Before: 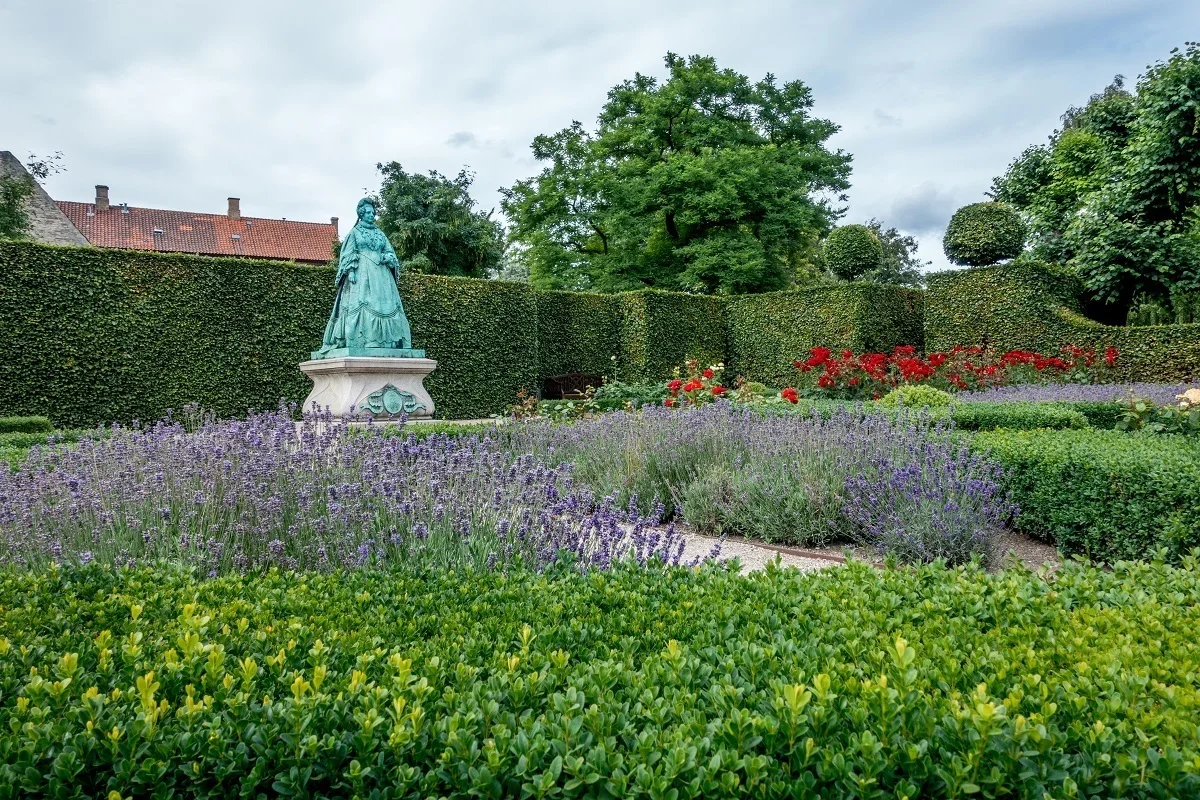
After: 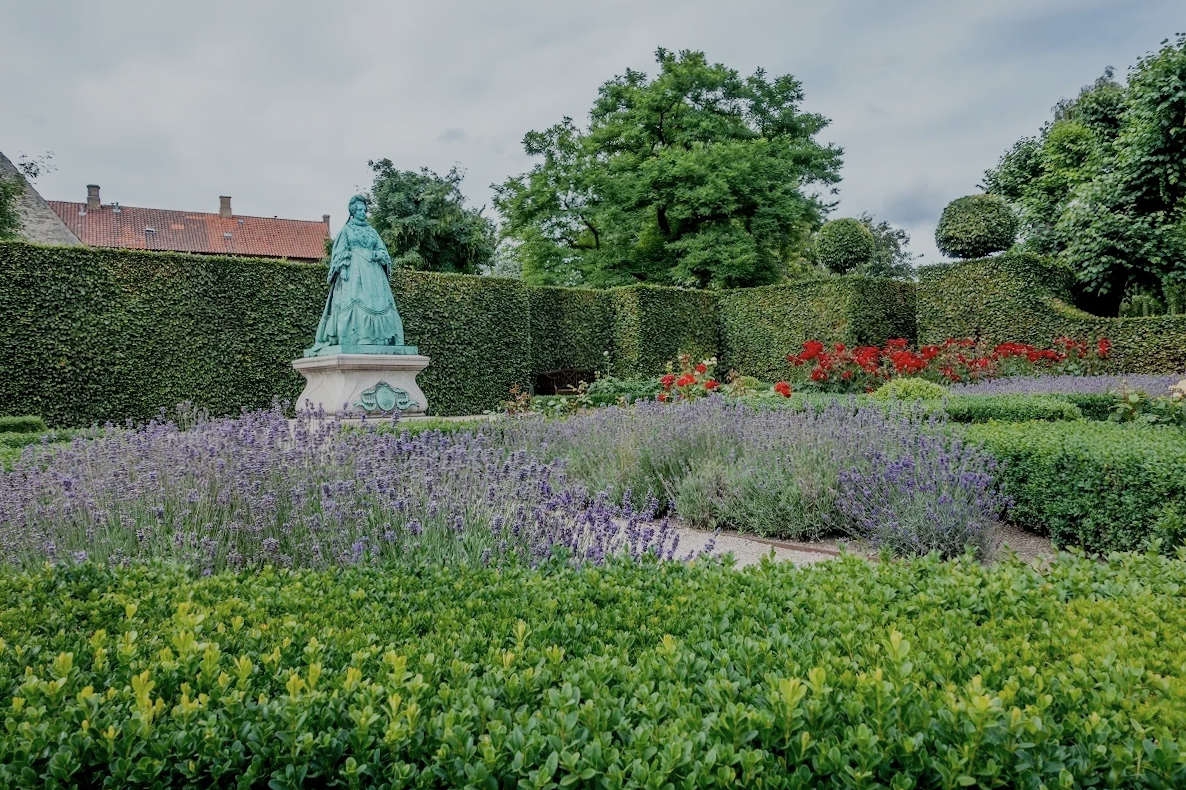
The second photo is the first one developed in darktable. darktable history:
rotate and perspective: rotation -0.45°, automatic cropping original format, crop left 0.008, crop right 0.992, crop top 0.012, crop bottom 0.988
tone equalizer: on, module defaults
filmic rgb: black relative exposure -16 EV, white relative exposure 6.92 EV, hardness 4.7
color balance: contrast -15%
